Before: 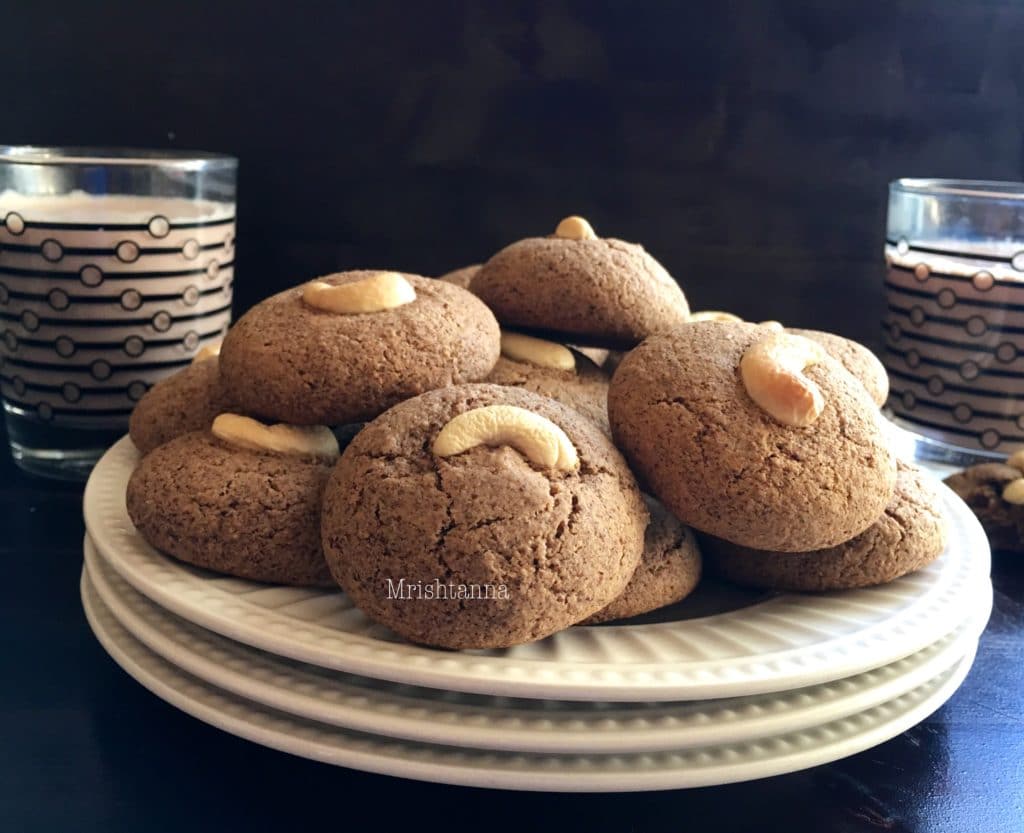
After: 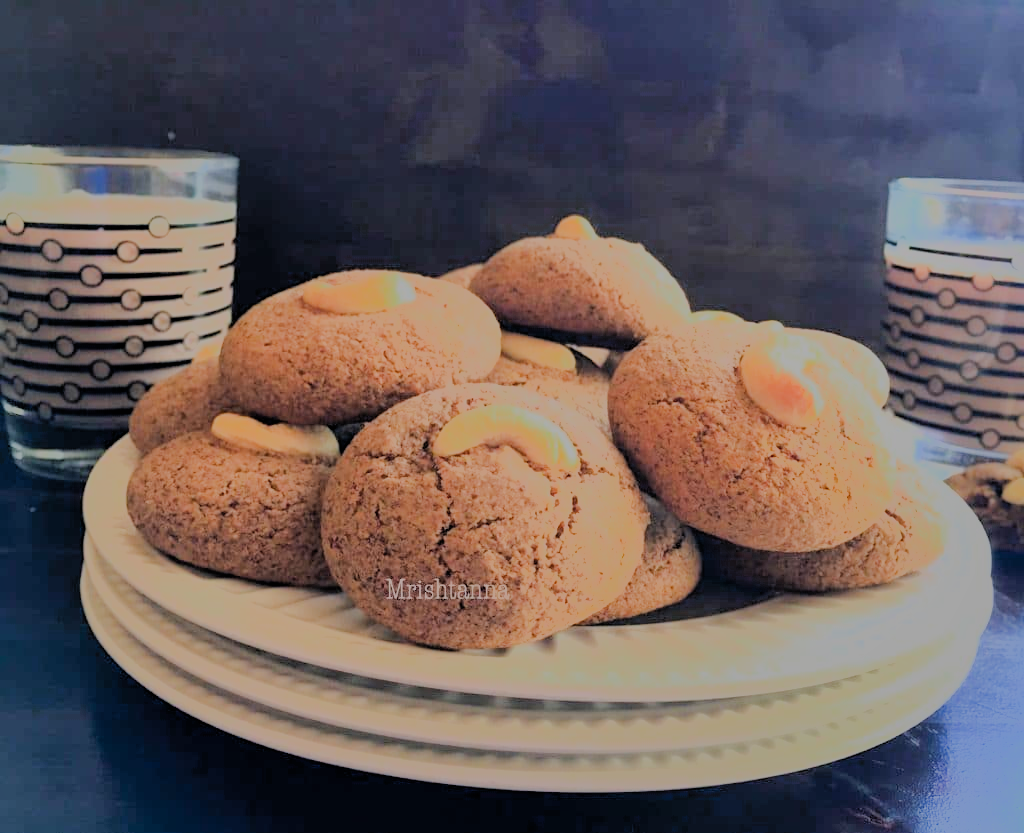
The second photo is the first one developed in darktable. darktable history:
lowpass: radius 0.1, contrast 0.85, saturation 1.1, unbound 0
shadows and highlights: highlights -60
tone curve: curves: ch0 [(0, 0) (0.568, 0.517) (0.8, 0.717) (1, 1)]
exposure: black level correction 0, exposure 1.75 EV, compensate exposure bias true, compensate highlight preservation false
filmic rgb: black relative exposure -3.21 EV, white relative exposure 7.02 EV, hardness 1.46, contrast 1.35
